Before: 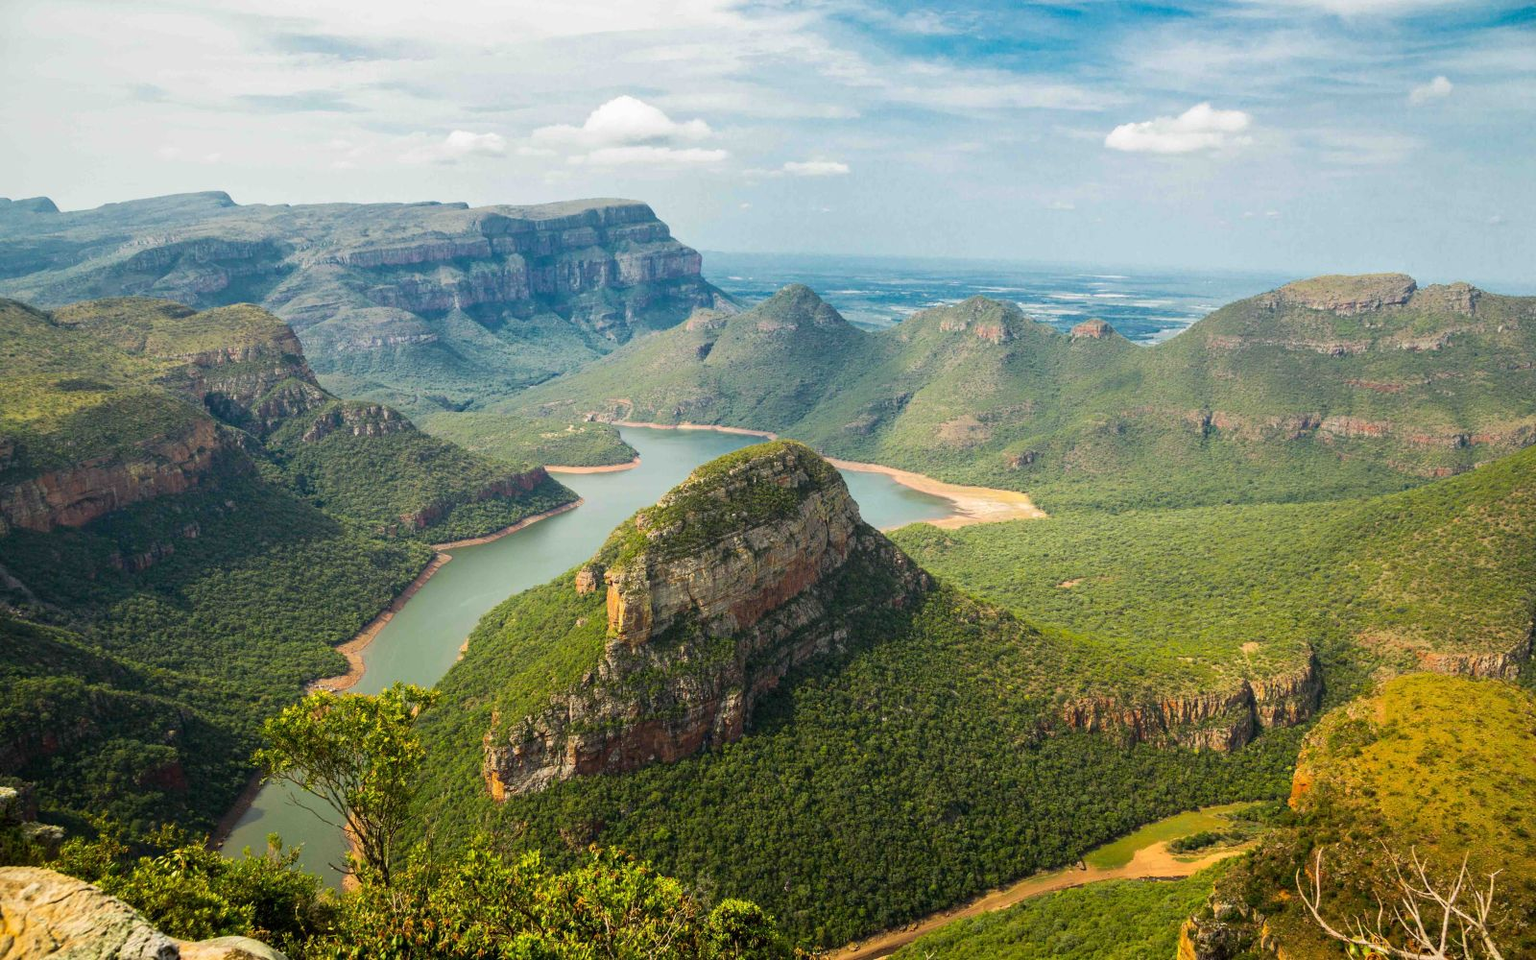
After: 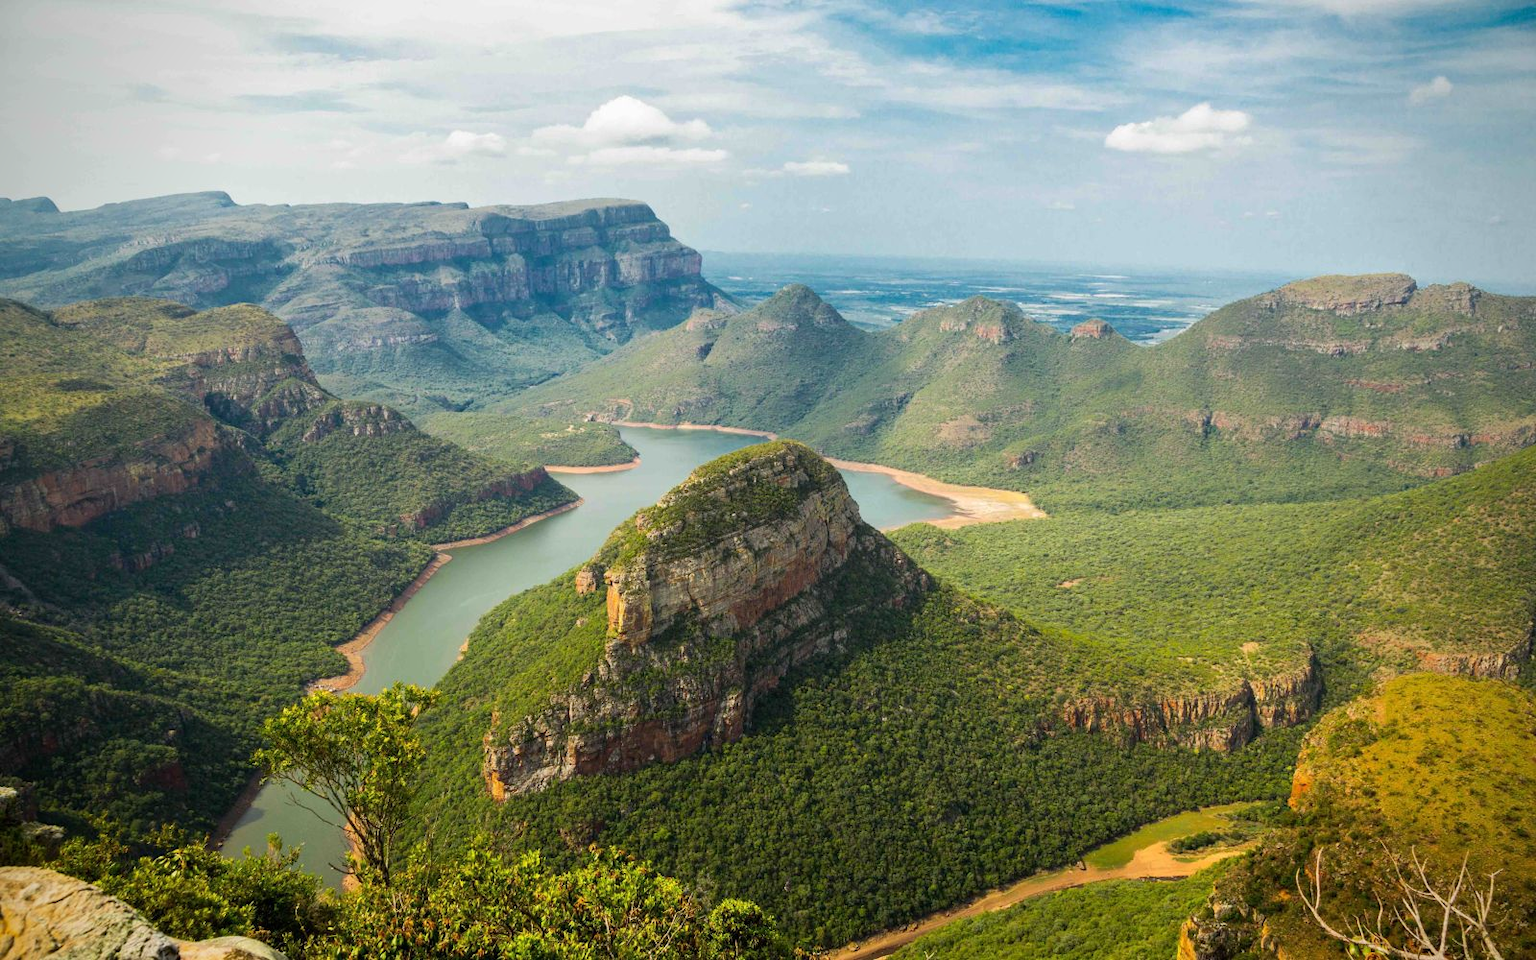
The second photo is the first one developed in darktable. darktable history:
vignetting: fall-off radius 61.15%, brightness -0.556, saturation -0.001
